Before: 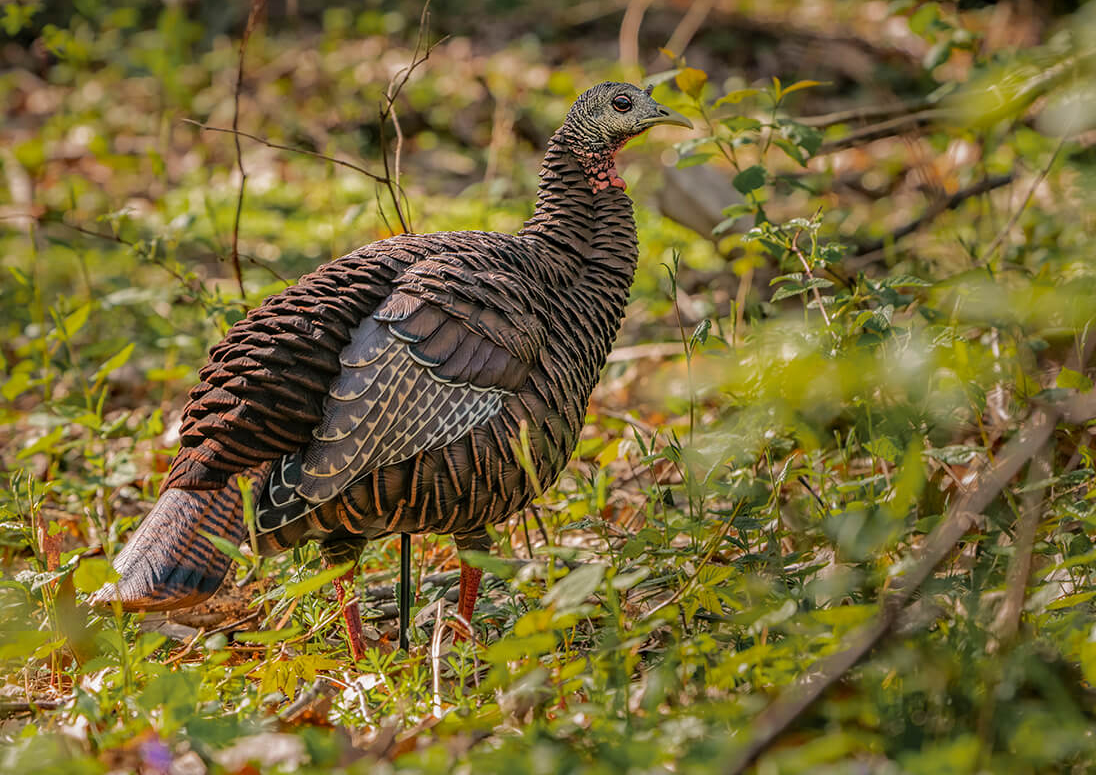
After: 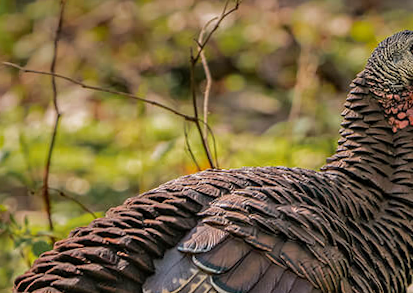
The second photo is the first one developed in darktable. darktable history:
rotate and perspective: rotation 0.215°, lens shift (vertical) -0.139, crop left 0.069, crop right 0.939, crop top 0.002, crop bottom 0.996
base curve: preserve colors none
crop: left 15.452%, top 5.459%, right 43.956%, bottom 56.62%
